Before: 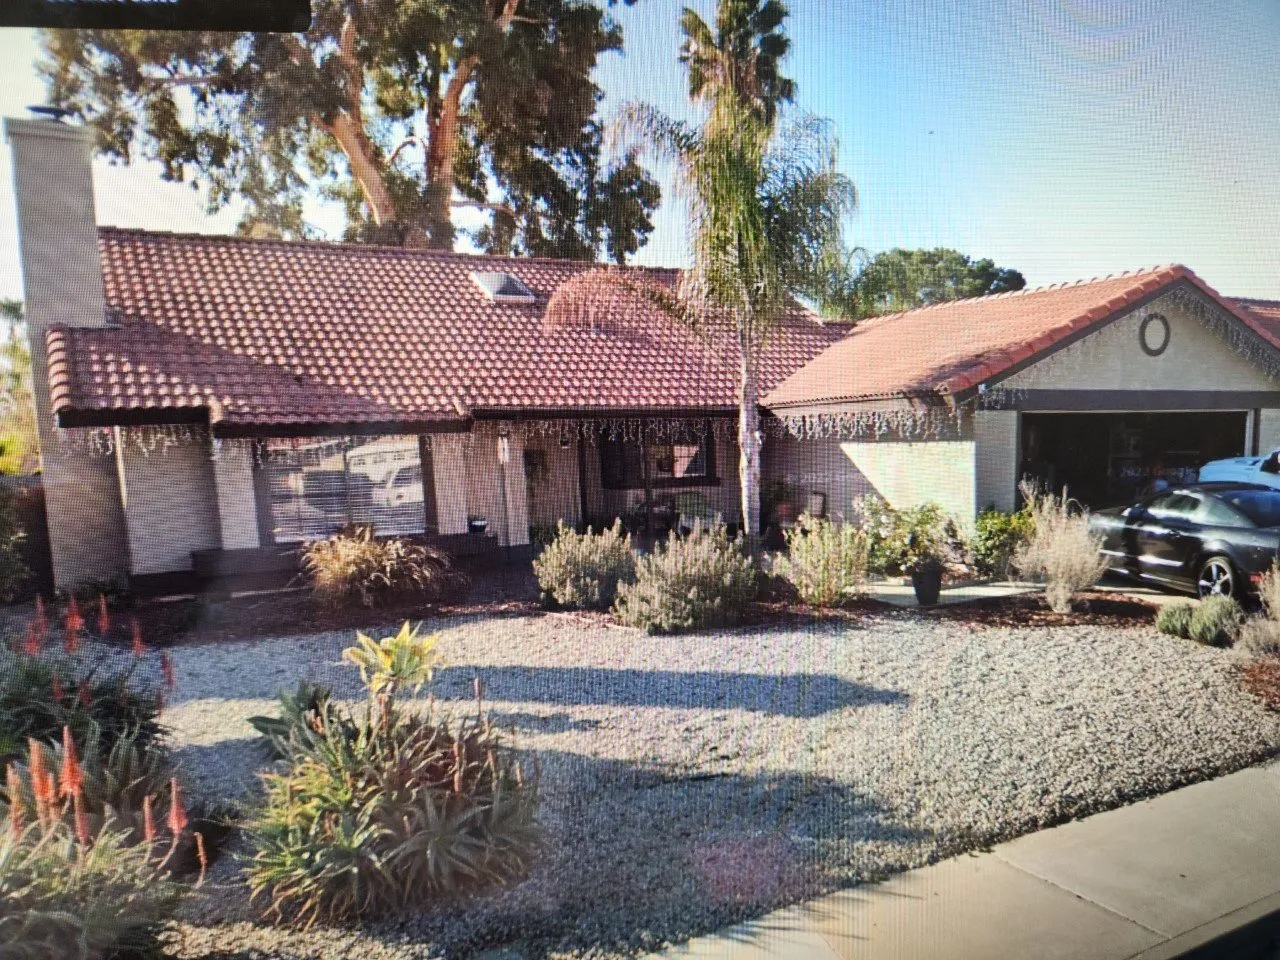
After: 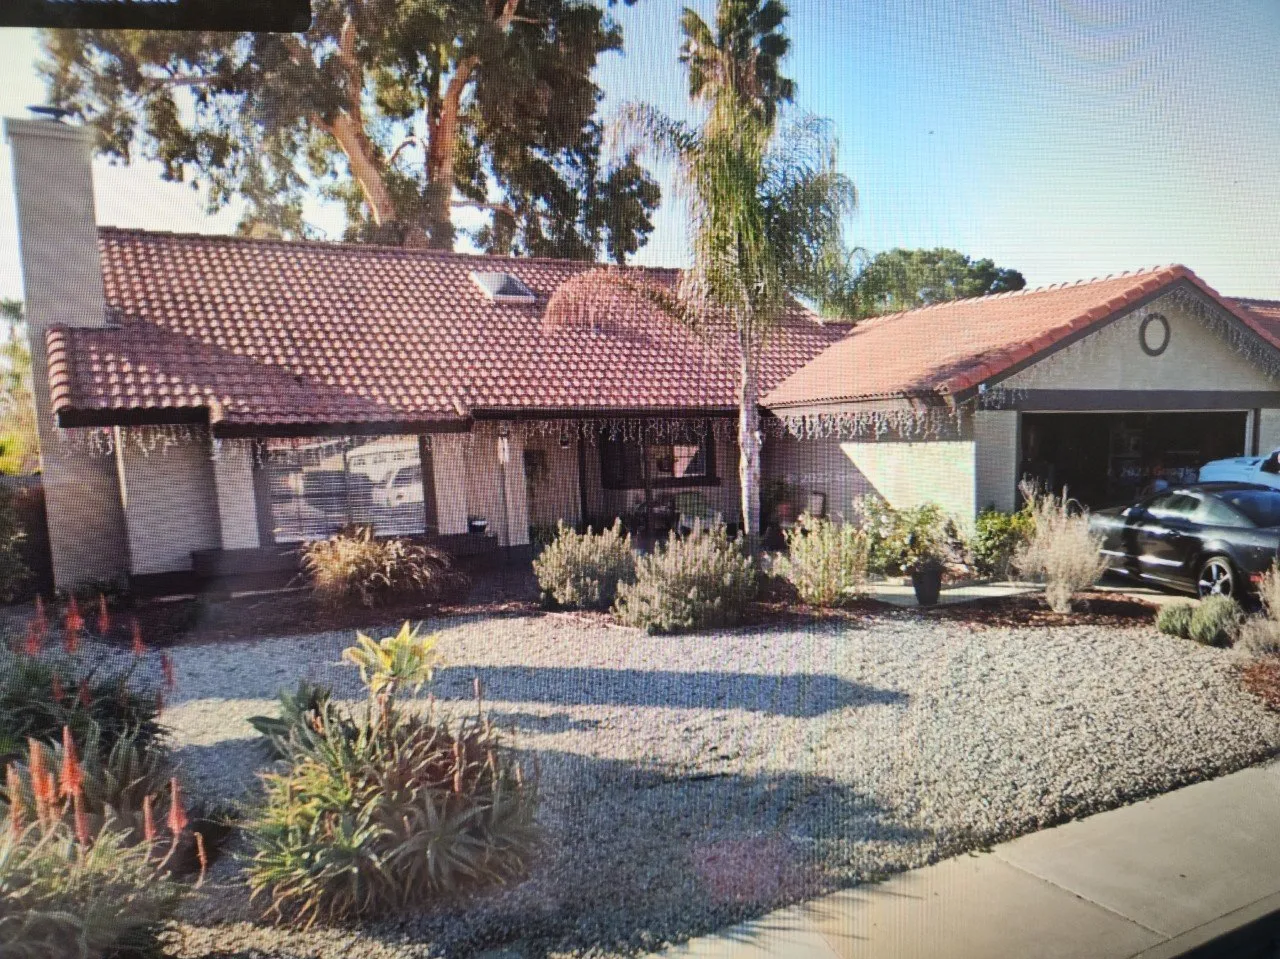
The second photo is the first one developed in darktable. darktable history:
crop: bottom 0.071%
contrast equalizer: octaves 7, y [[0.6 ×6], [0.55 ×6], [0 ×6], [0 ×6], [0 ×6]], mix -0.2
